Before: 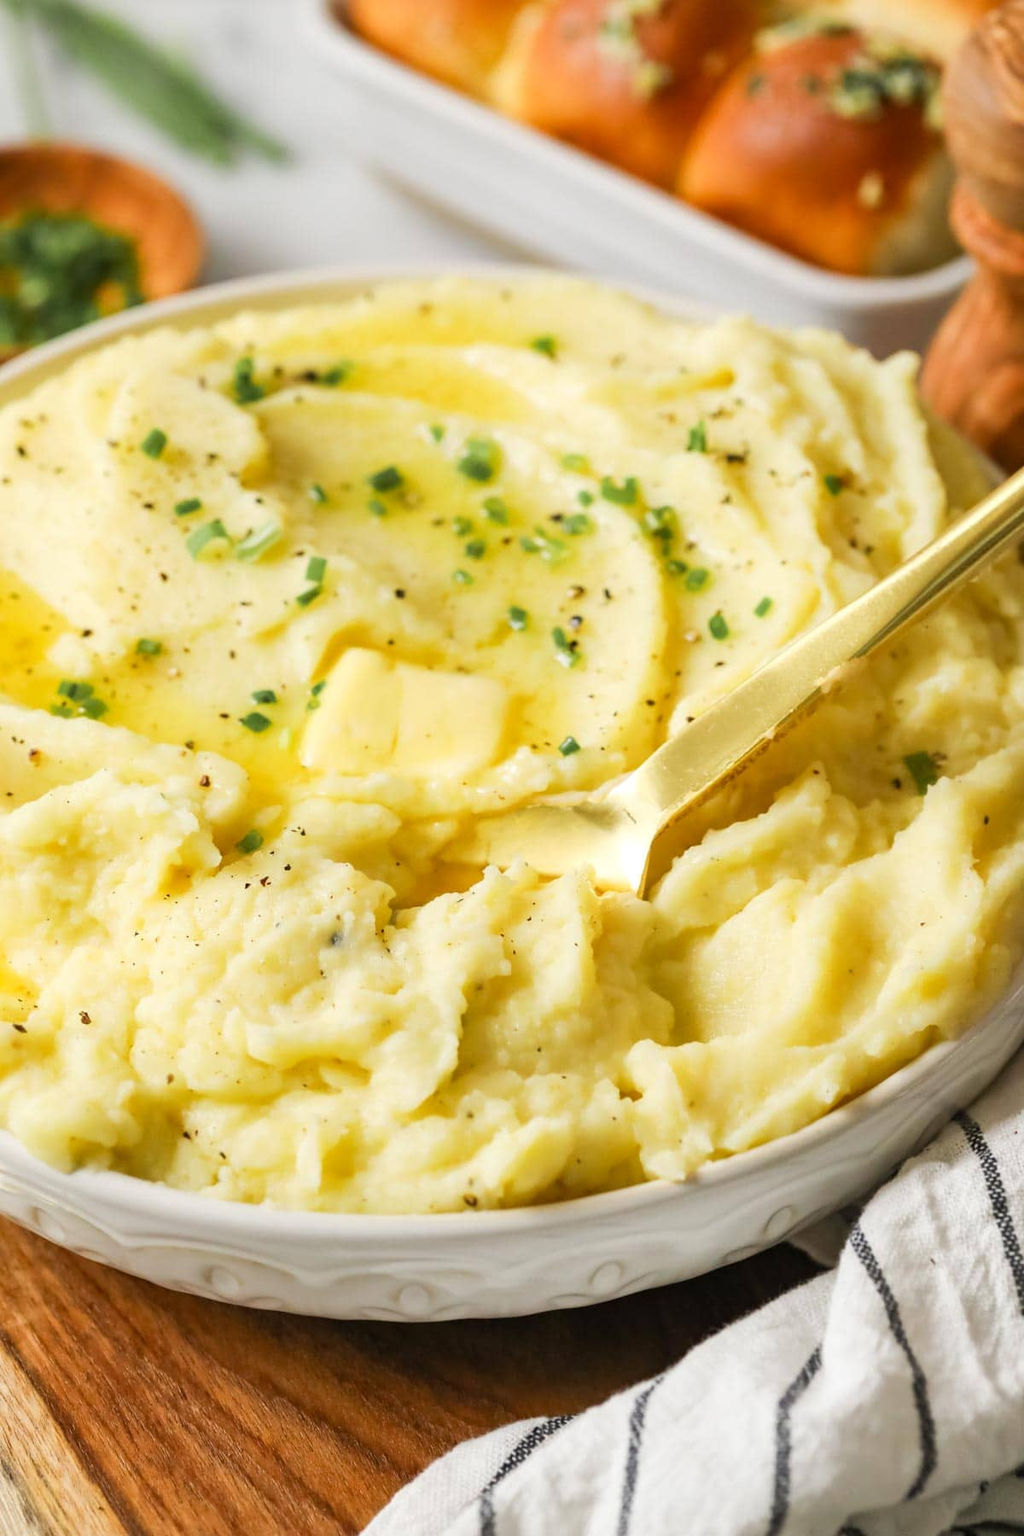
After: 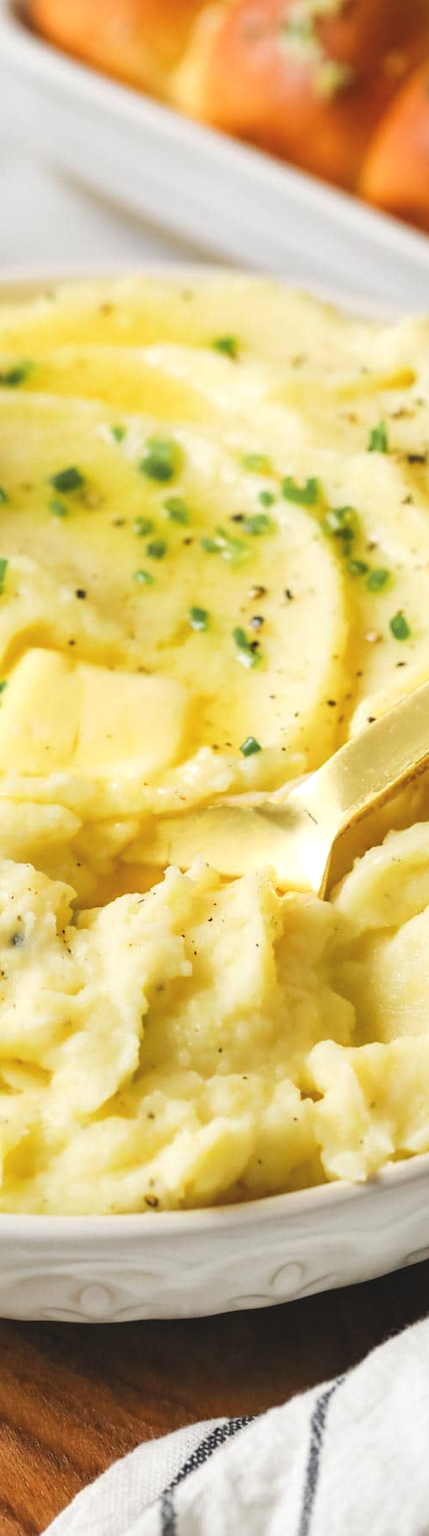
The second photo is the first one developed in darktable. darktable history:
exposure: black level correction -0.008, exposure 0.072 EV, compensate exposure bias true, compensate highlight preservation false
crop: left 31.177%, right 26.906%
